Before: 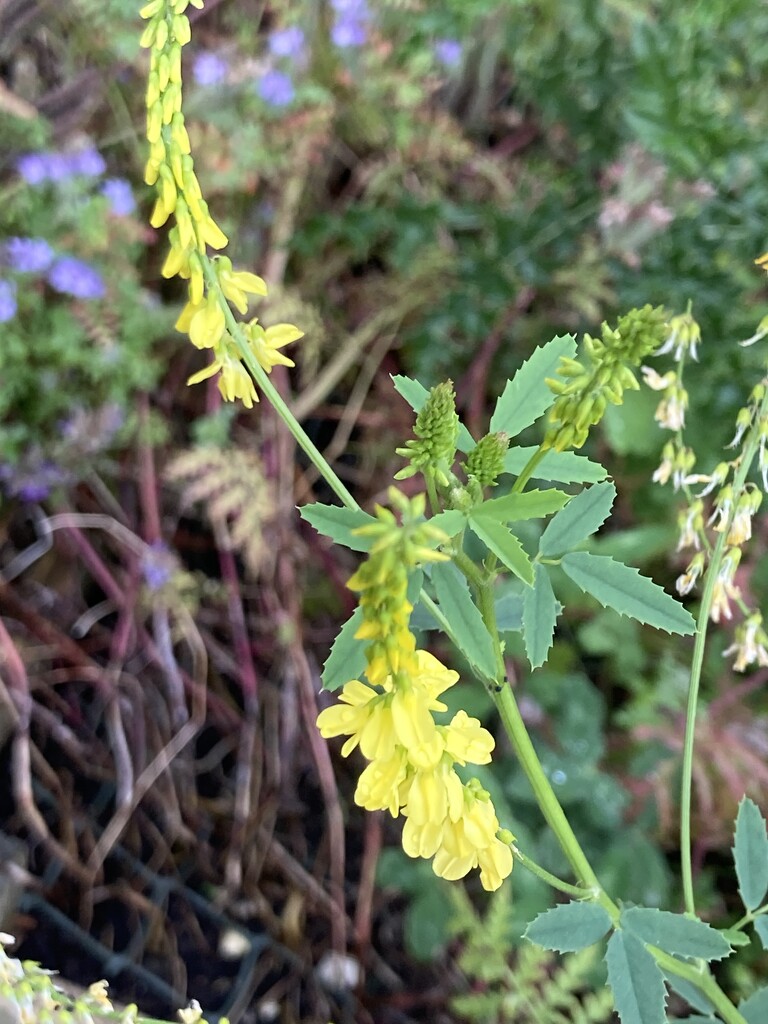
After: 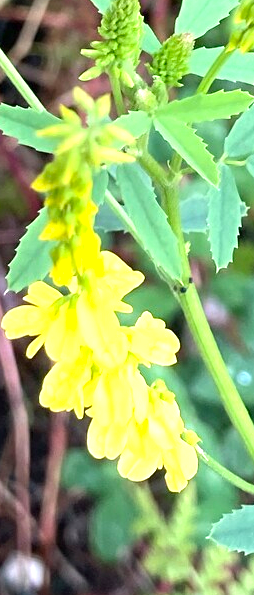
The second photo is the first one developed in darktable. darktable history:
crop: left 41.089%, top 39.056%, right 25.718%, bottom 2.775%
exposure: exposure 0.927 EV, compensate highlight preservation false
